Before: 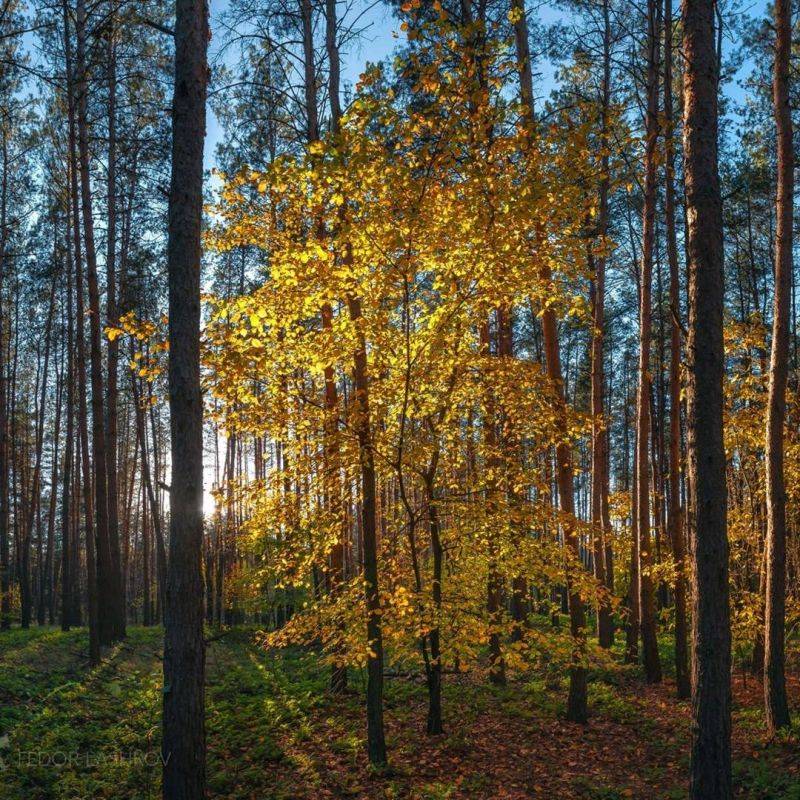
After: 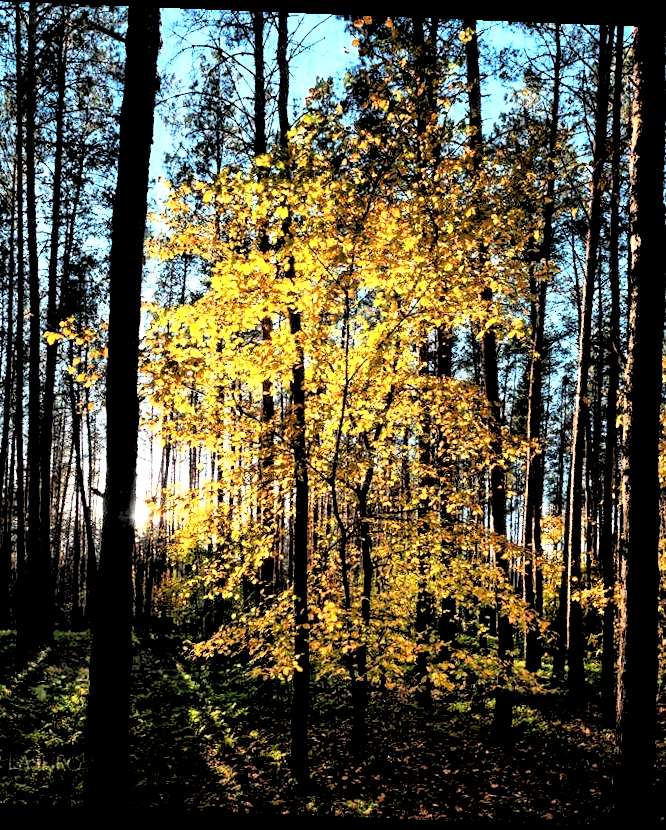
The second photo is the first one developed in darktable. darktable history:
rgb curve: curves: ch0 [(0, 0) (0.21, 0.15) (0.24, 0.21) (0.5, 0.75) (0.75, 0.96) (0.89, 0.99) (1, 1)]; ch1 [(0, 0.02) (0.21, 0.13) (0.25, 0.2) (0.5, 0.67) (0.75, 0.9) (0.89, 0.97) (1, 1)]; ch2 [(0, 0.02) (0.21, 0.13) (0.25, 0.2) (0.5, 0.67) (0.75, 0.9) (0.89, 0.97) (1, 1)], compensate middle gray true
crop and rotate: left 9.597%, right 10.195%
rgb levels: levels [[0.034, 0.472, 0.904], [0, 0.5, 1], [0, 0.5, 1]]
rotate and perspective: rotation 2.27°, automatic cropping off
